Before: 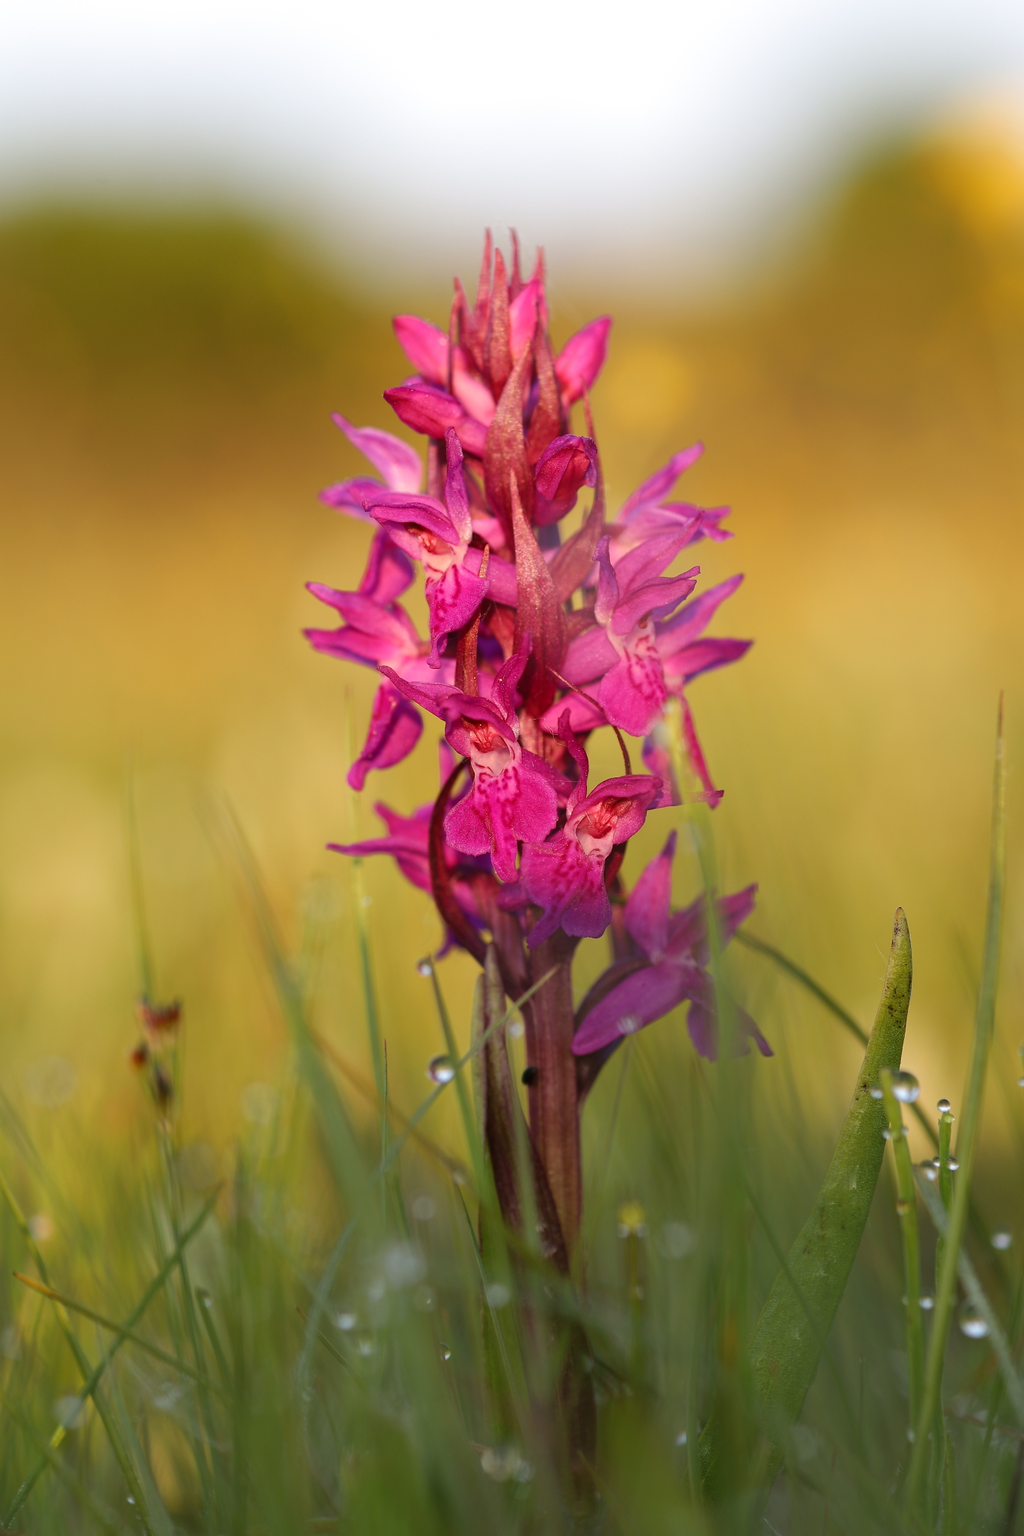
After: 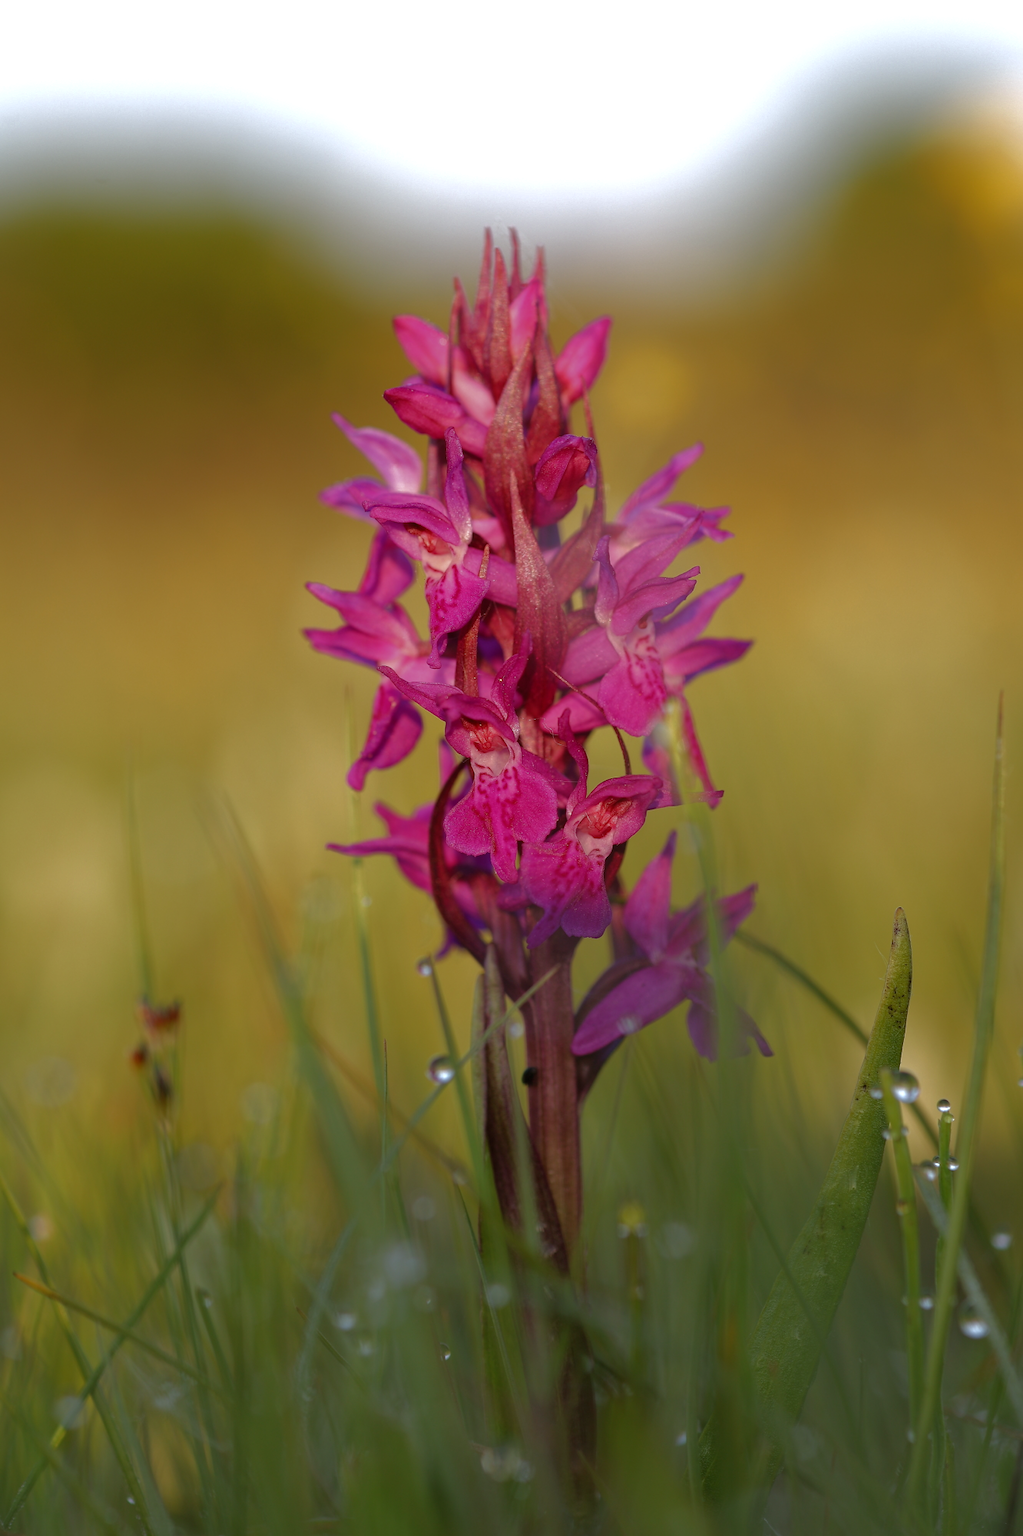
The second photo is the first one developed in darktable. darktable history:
base curve: curves: ch0 [(0, 0) (0.826, 0.587) (1, 1)]
exposure: exposure 0.3 EV, compensate highlight preservation false
white balance: red 0.974, blue 1.044
